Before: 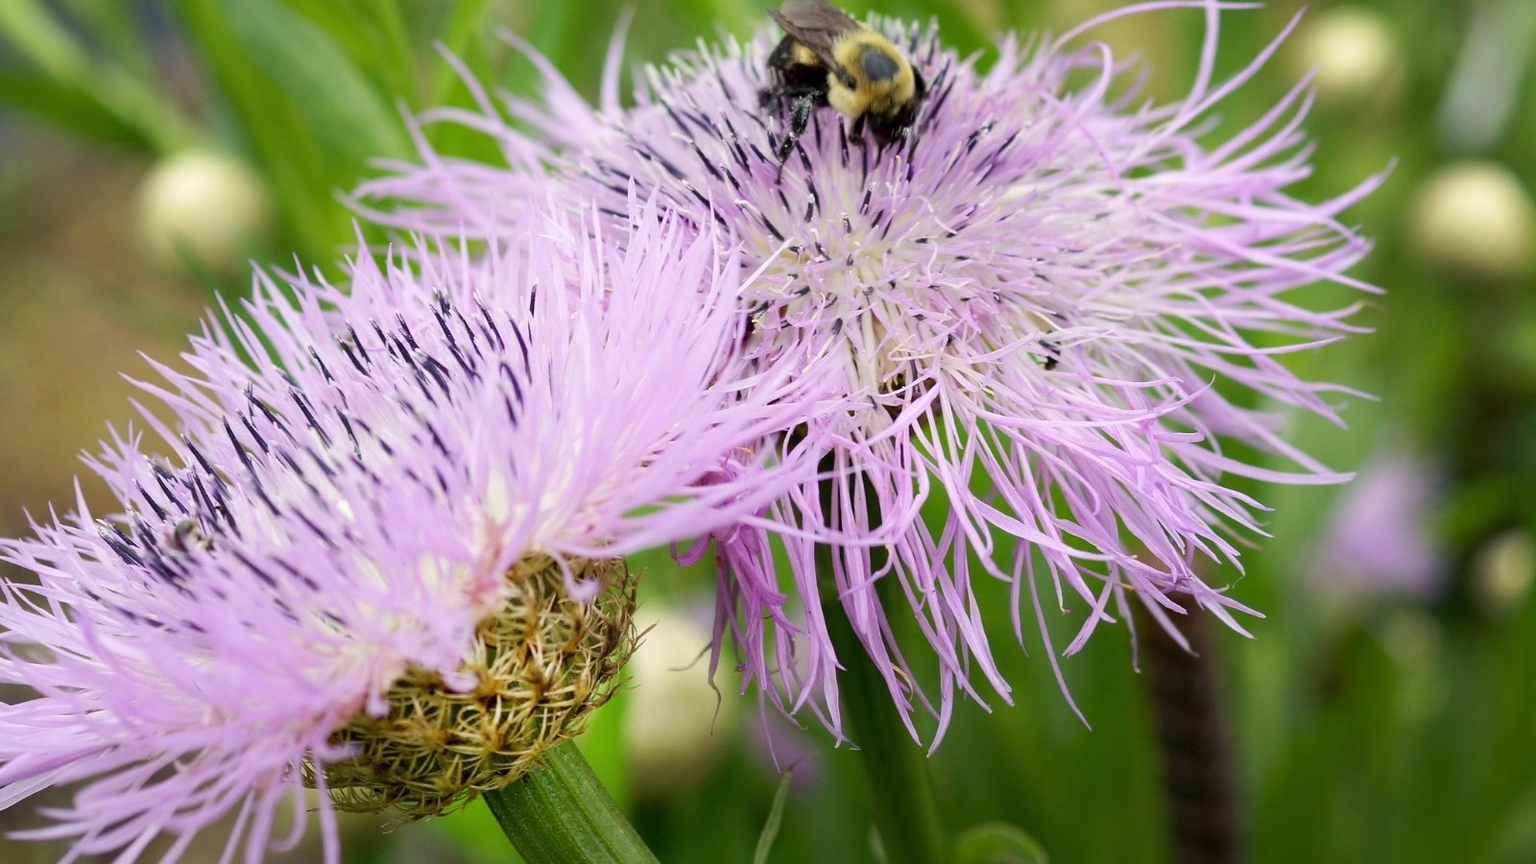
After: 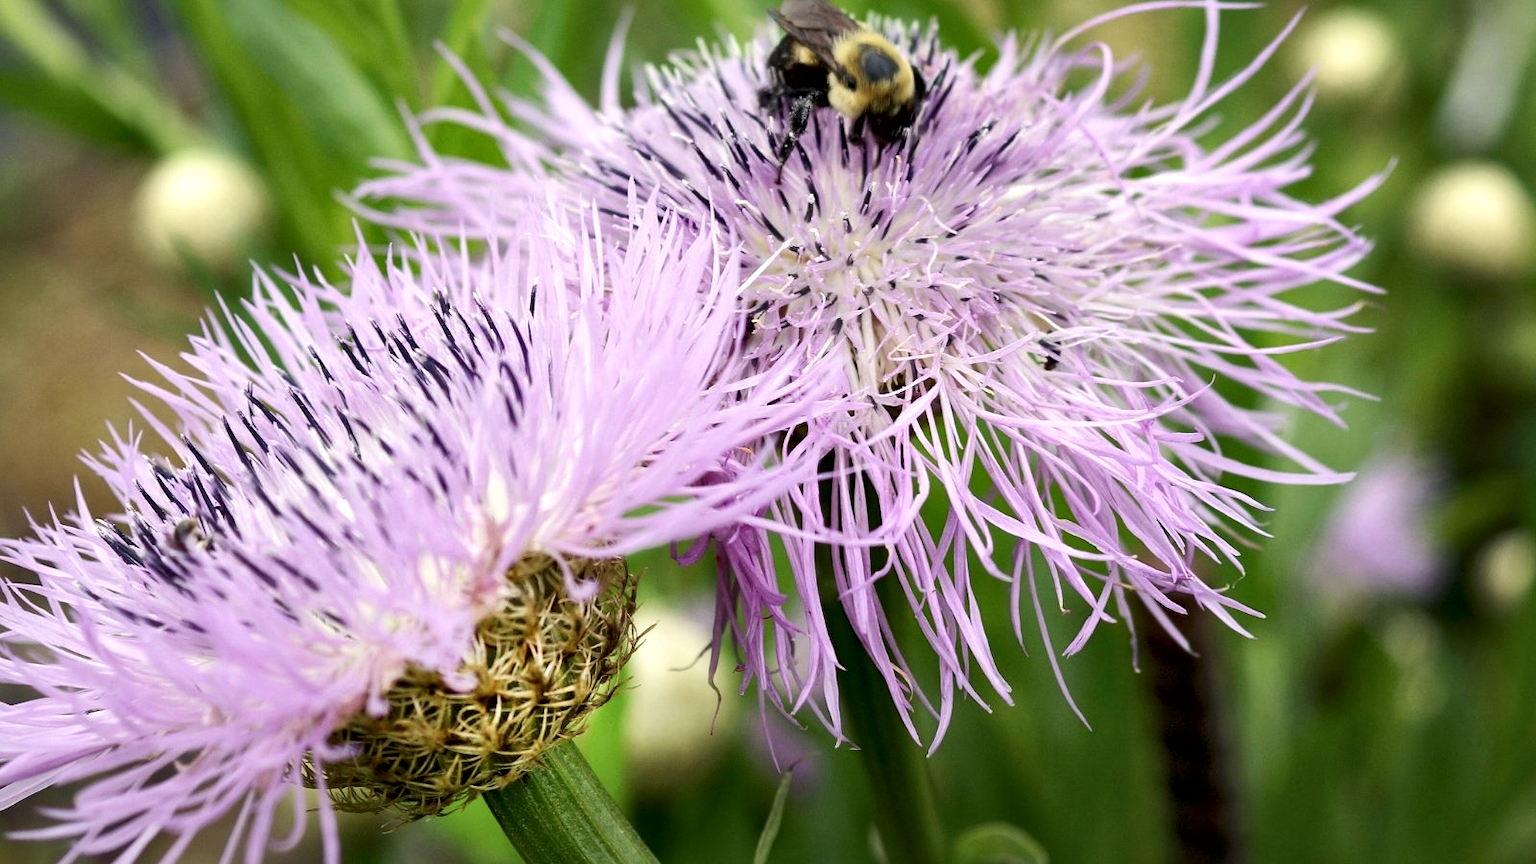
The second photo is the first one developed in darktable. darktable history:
local contrast: mode bilateral grid, contrast 24, coarseness 61, detail 152%, midtone range 0.2
color balance rgb: shadows lift › luminance -20.325%, perceptual saturation grading › global saturation -4.153%, contrast 4.81%
